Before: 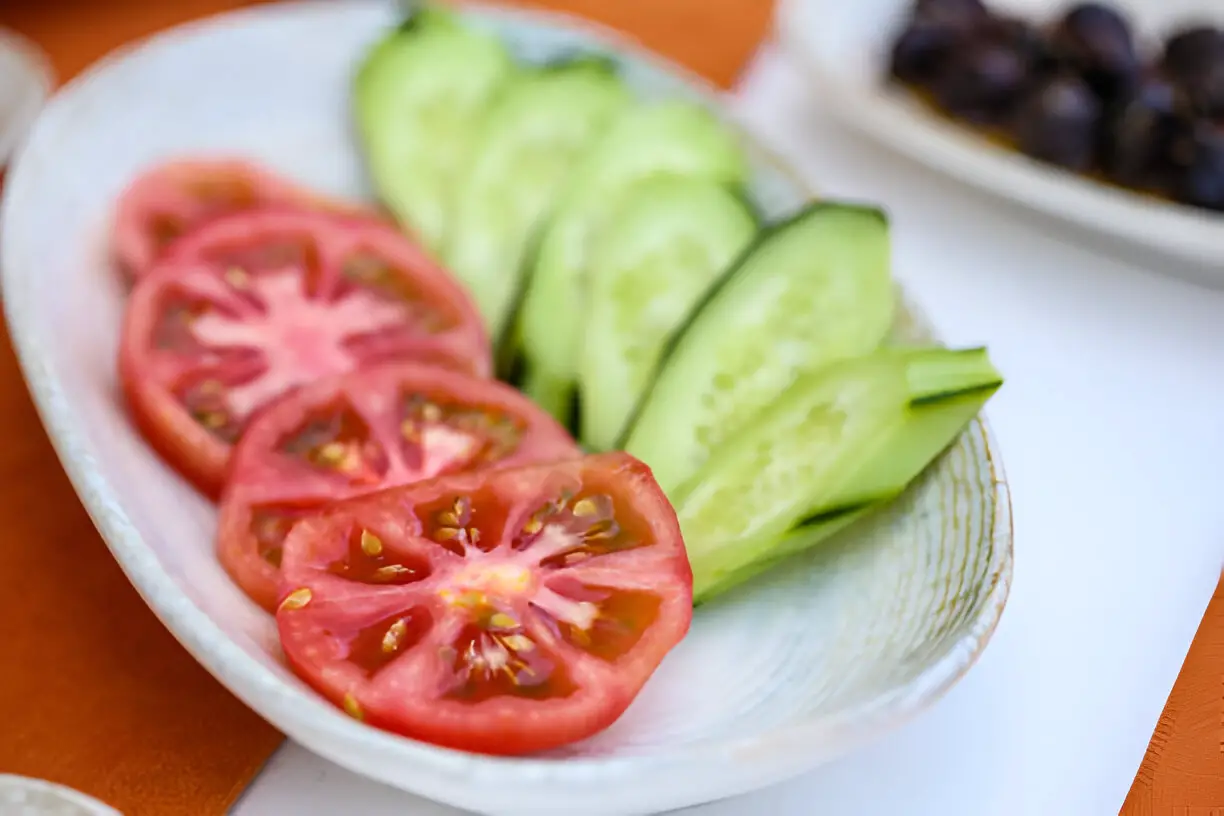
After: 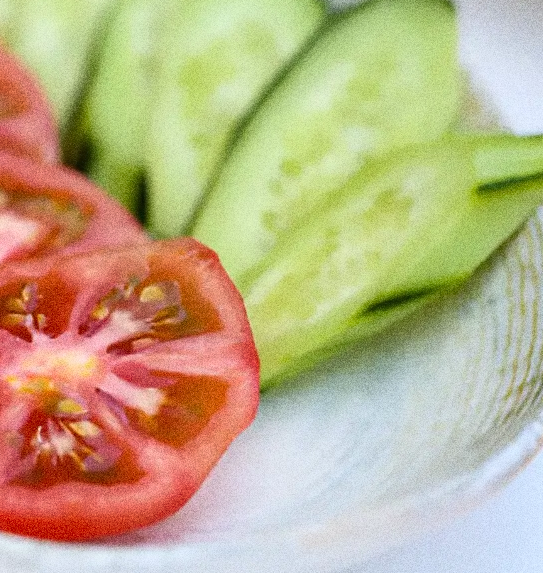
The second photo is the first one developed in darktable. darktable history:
crop: left 35.432%, top 26.233%, right 20.145%, bottom 3.432%
grain: strength 49.07%
